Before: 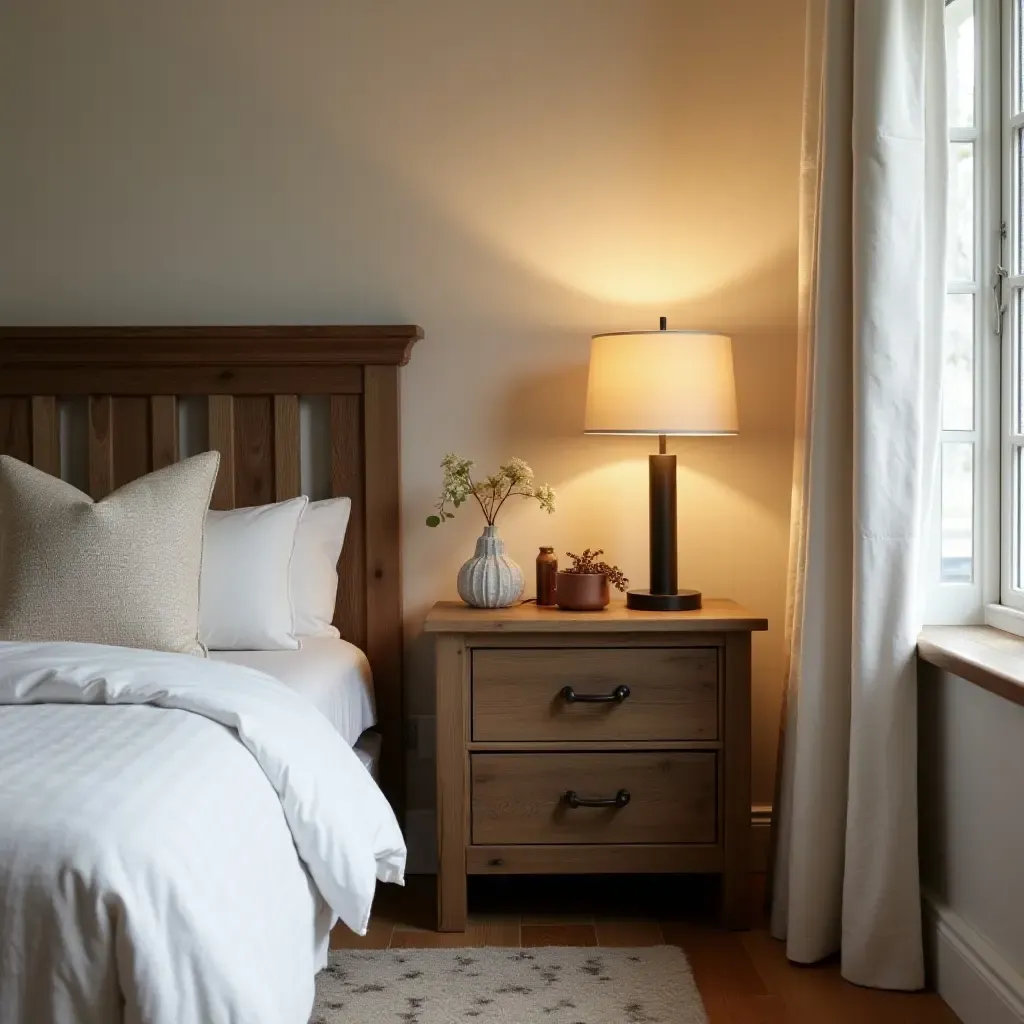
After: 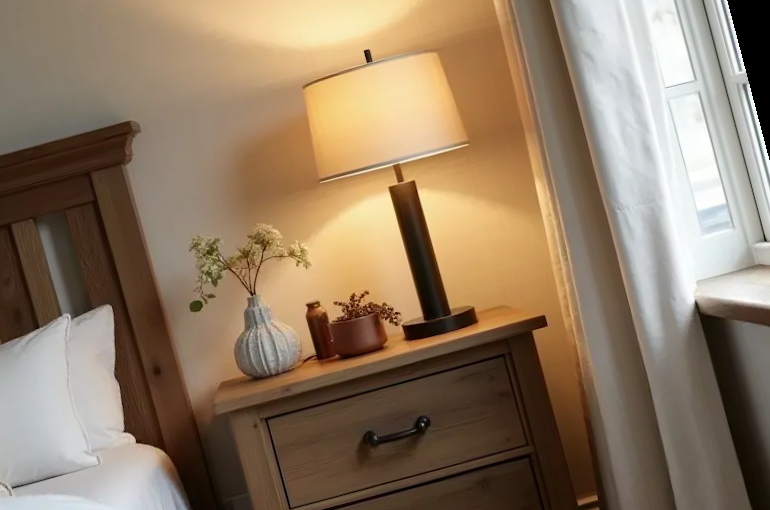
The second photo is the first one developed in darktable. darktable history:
crop: left 23.095%, top 5.827%, bottom 11.854%
rotate and perspective: rotation -14.8°, crop left 0.1, crop right 0.903, crop top 0.25, crop bottom 0.748
